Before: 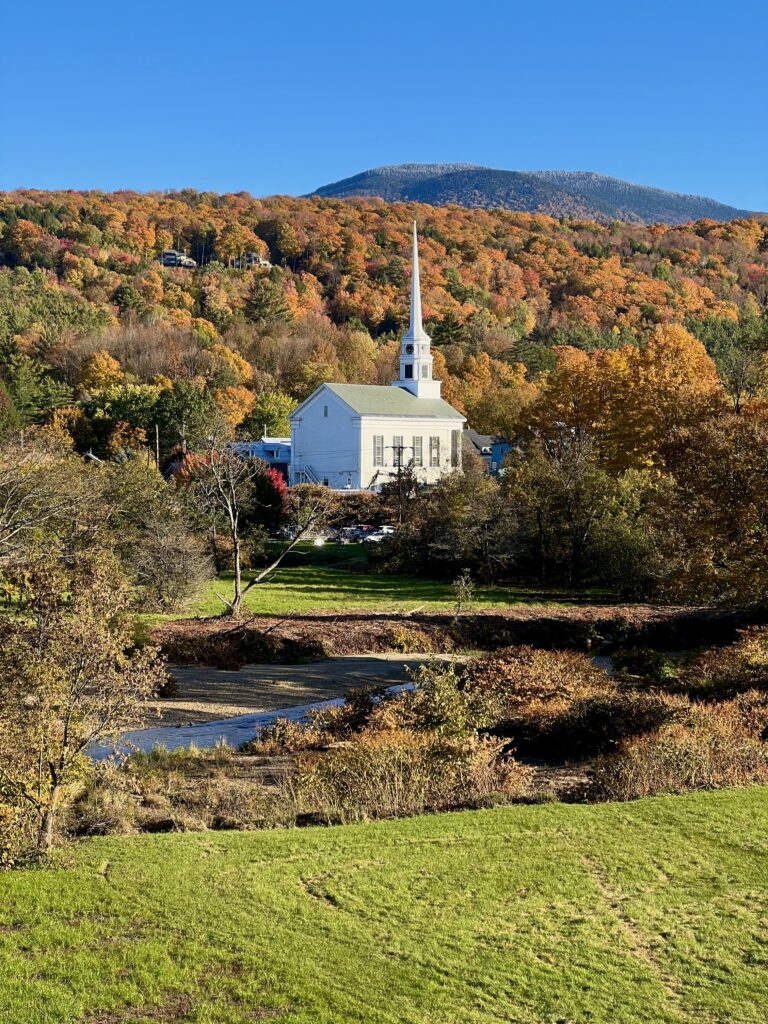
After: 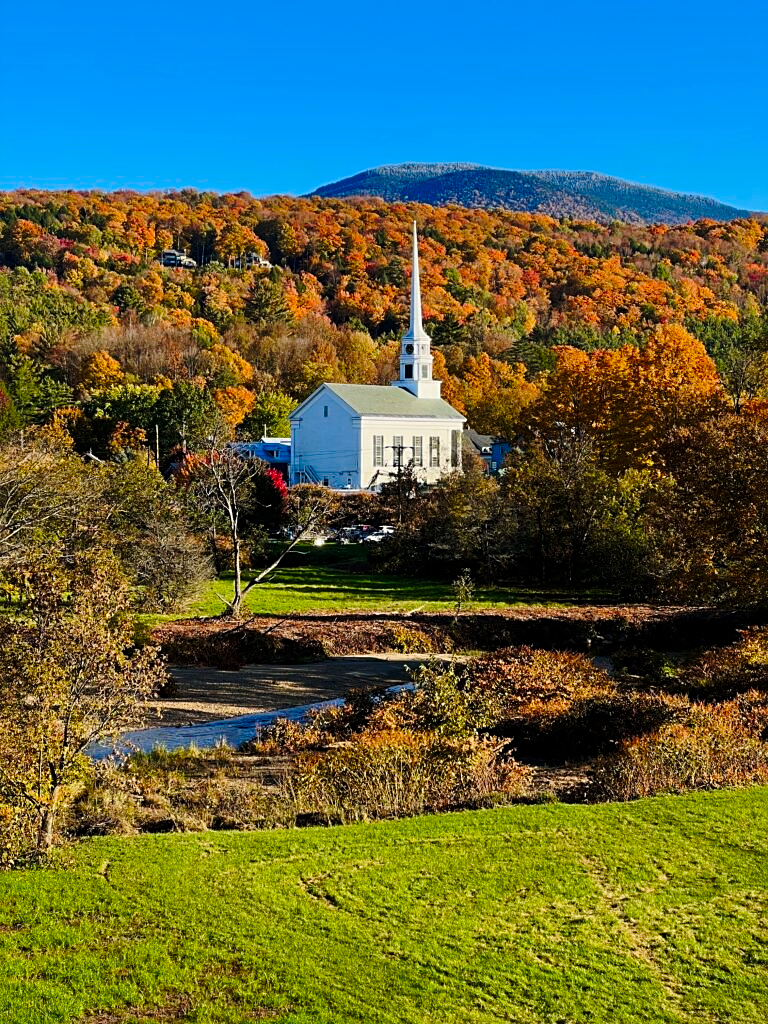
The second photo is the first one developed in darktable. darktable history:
base curve: curves: ch0 [(0, 0) (0.073, 0.04) (0.157, 0.139) (0.492, 0.492) (0.758, 0.758) (1, 1)], preserve colors none
sharpen: radius 2.529, amount 0.323
vibrance: vibrance 78%
